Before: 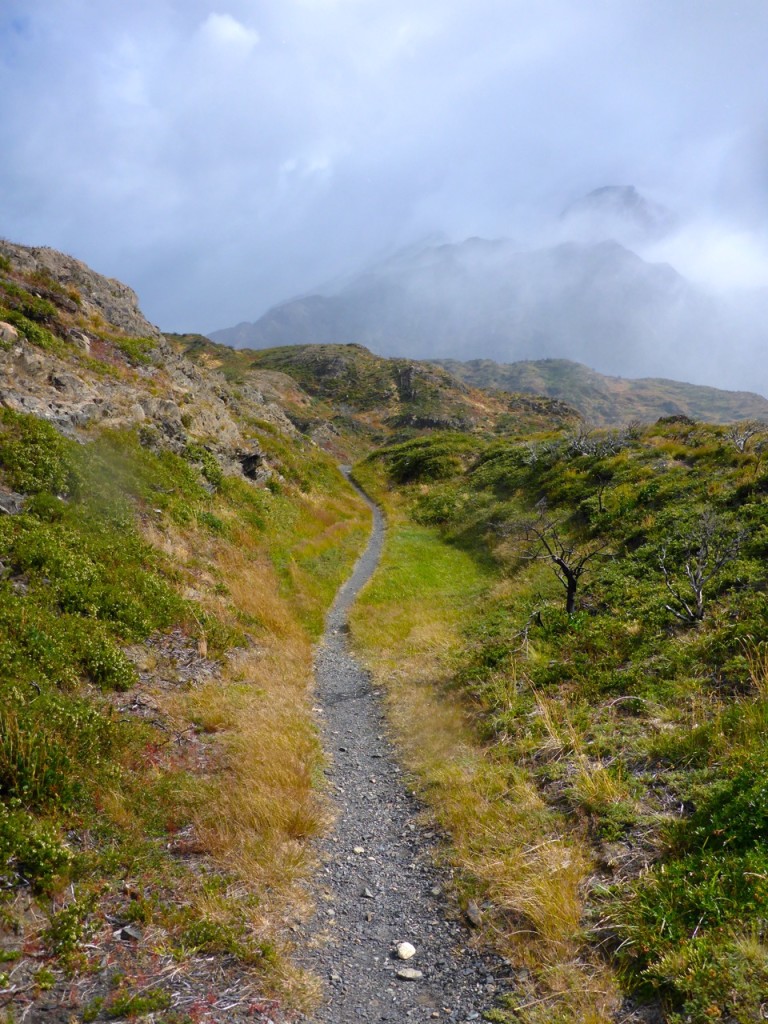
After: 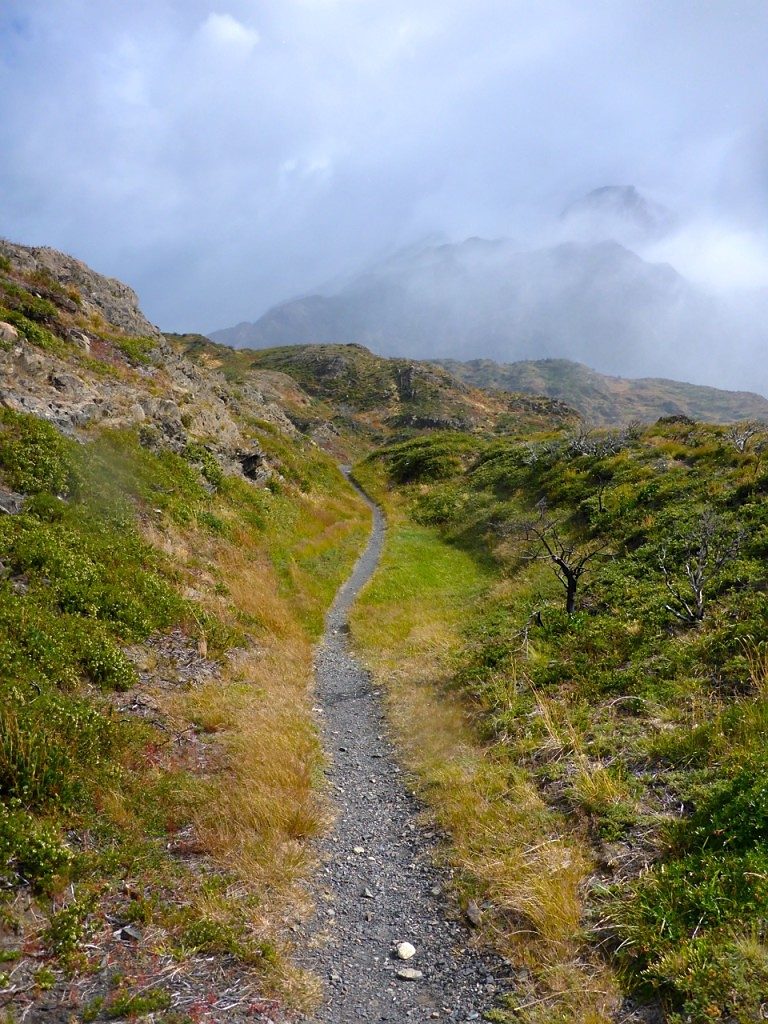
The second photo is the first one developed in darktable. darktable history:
sharpen: radius 1.038, threshold 0.863
